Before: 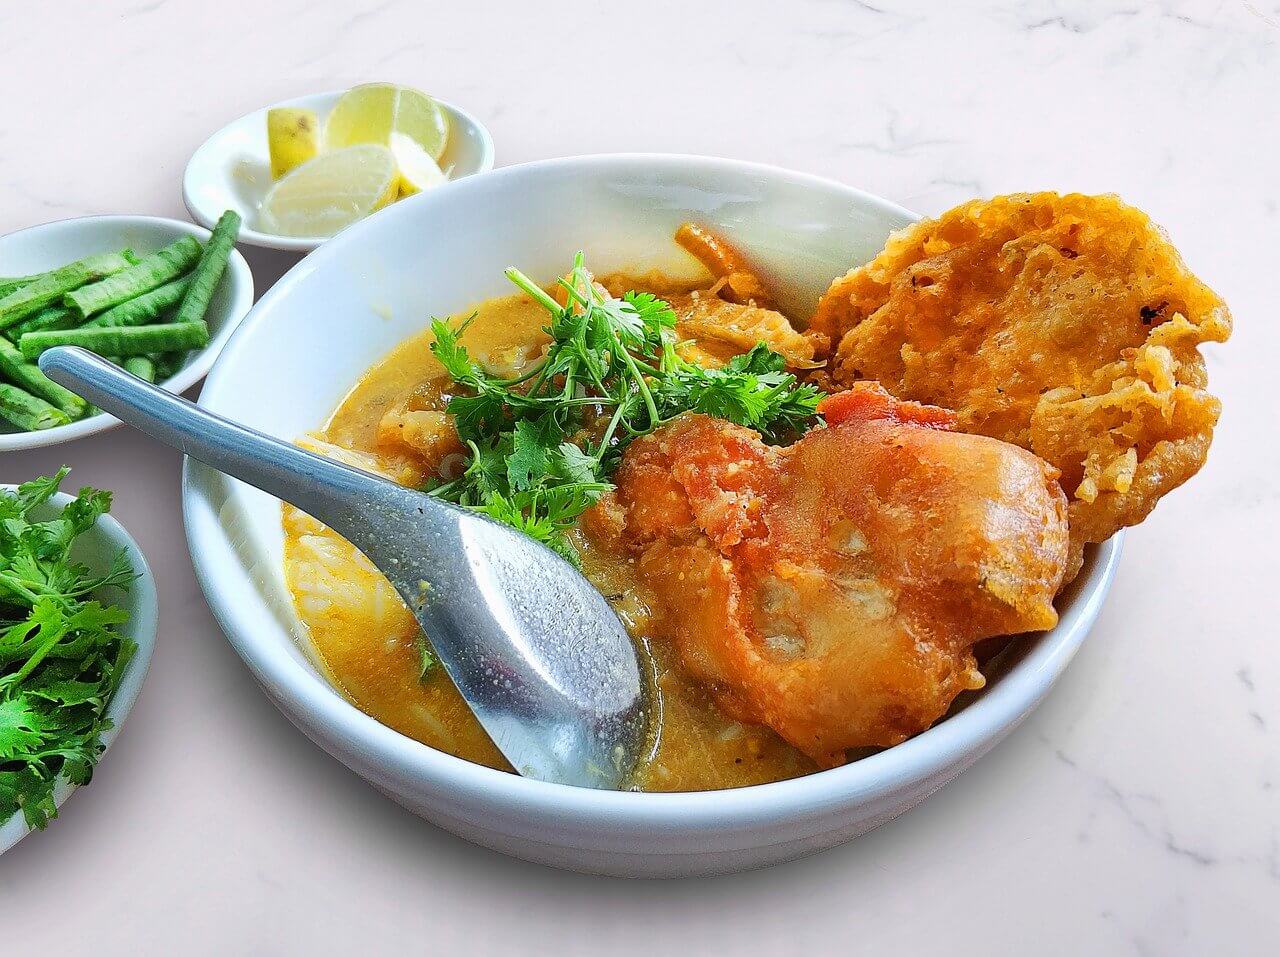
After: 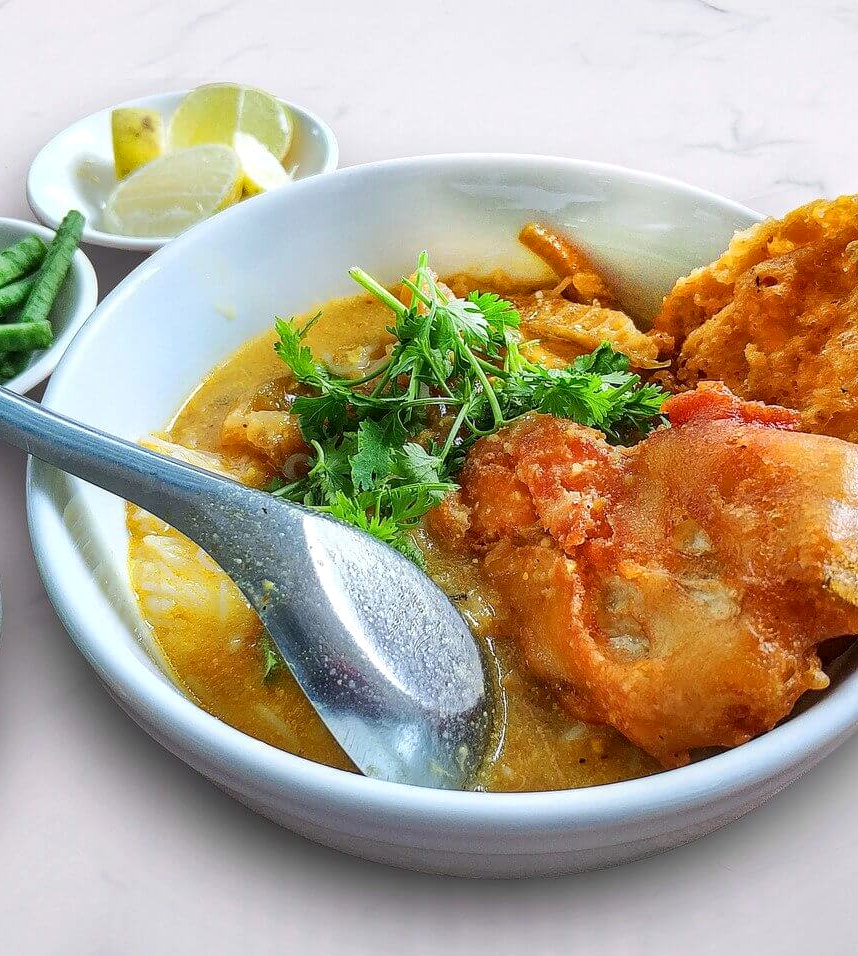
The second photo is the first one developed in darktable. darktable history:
crop and rotate: left 12.245%, right 20.678%
local contrast: on, module defaults
